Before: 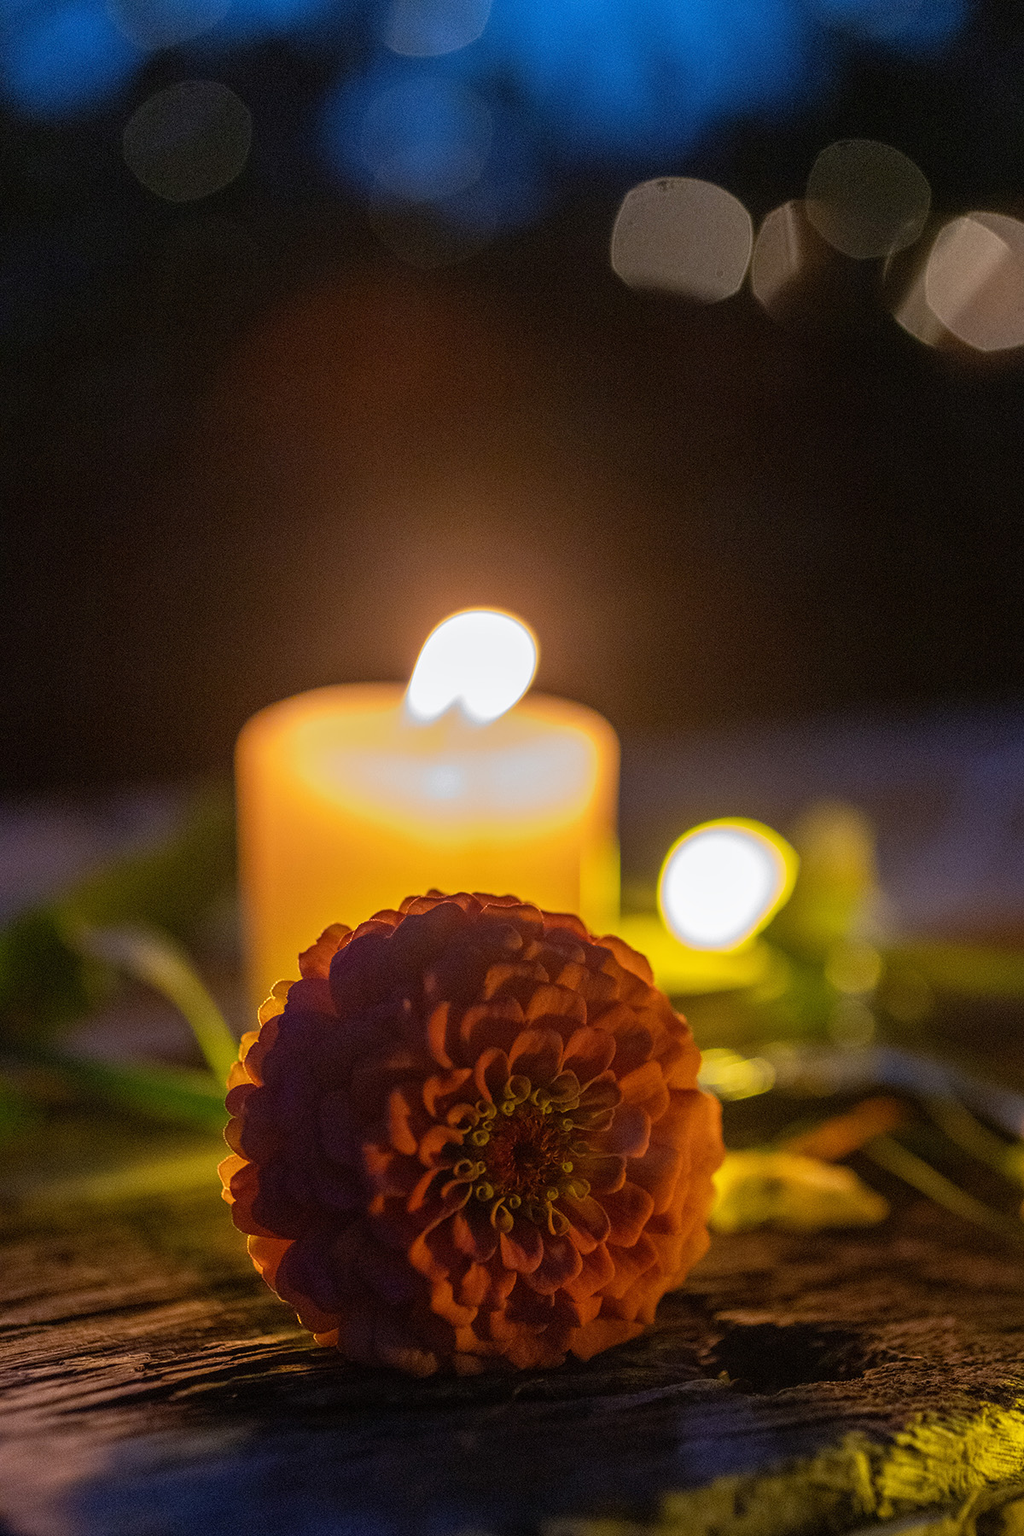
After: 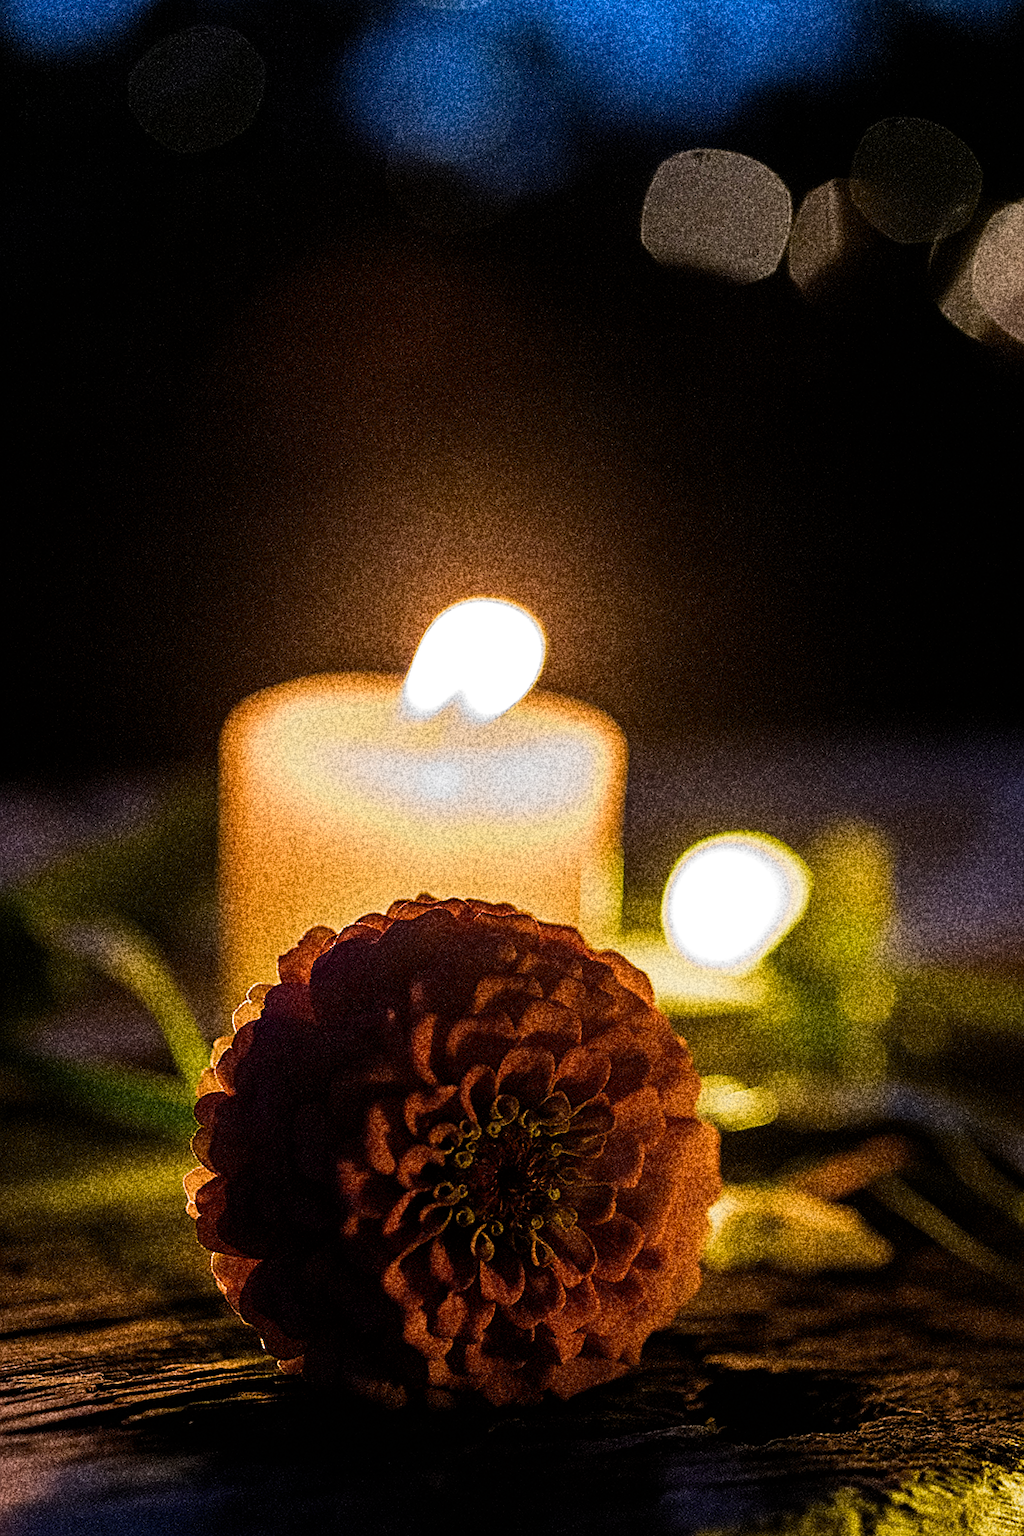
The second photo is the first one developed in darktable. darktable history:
exposure: black level correction 0.001, compensate highlight preservation false
contrast brightness saturation: contrast 0.01, saturation -0.05
color balance rgb: perceptual saturation grading › global saturation 25%, global vibrance 20%
crop and rotate: angle -2.38°
filmic rgb: black relative exposure -8.2 EV, white relative exposure 2.2 EV, threshold 3 EV, hardness 7.11, latitude 75%, contrast 1.325, highlights saturation mix -2%, shadows ↔ highlights balance 30%, preserve chrominance RGB euclidean norm, color science v5 (2021), contrast in shadows safe, contrast in highlights safe, enable highlight reconstruction true
sharpen: on, module defaults
tone equalizer: on, module defaults
grain: coarseness 30.02 ISO, strength 100%
